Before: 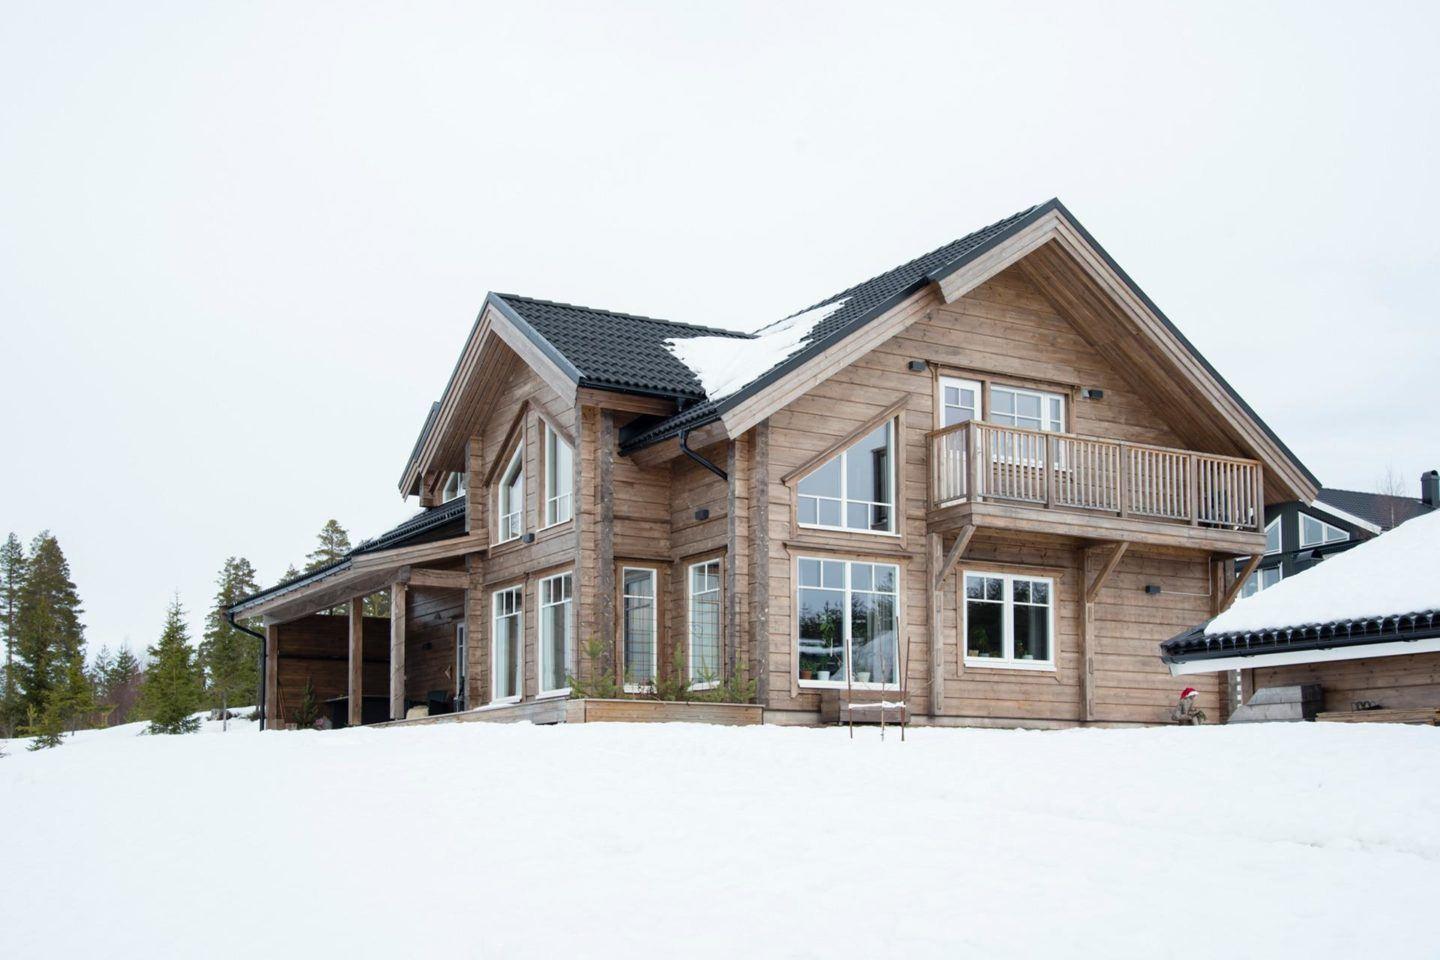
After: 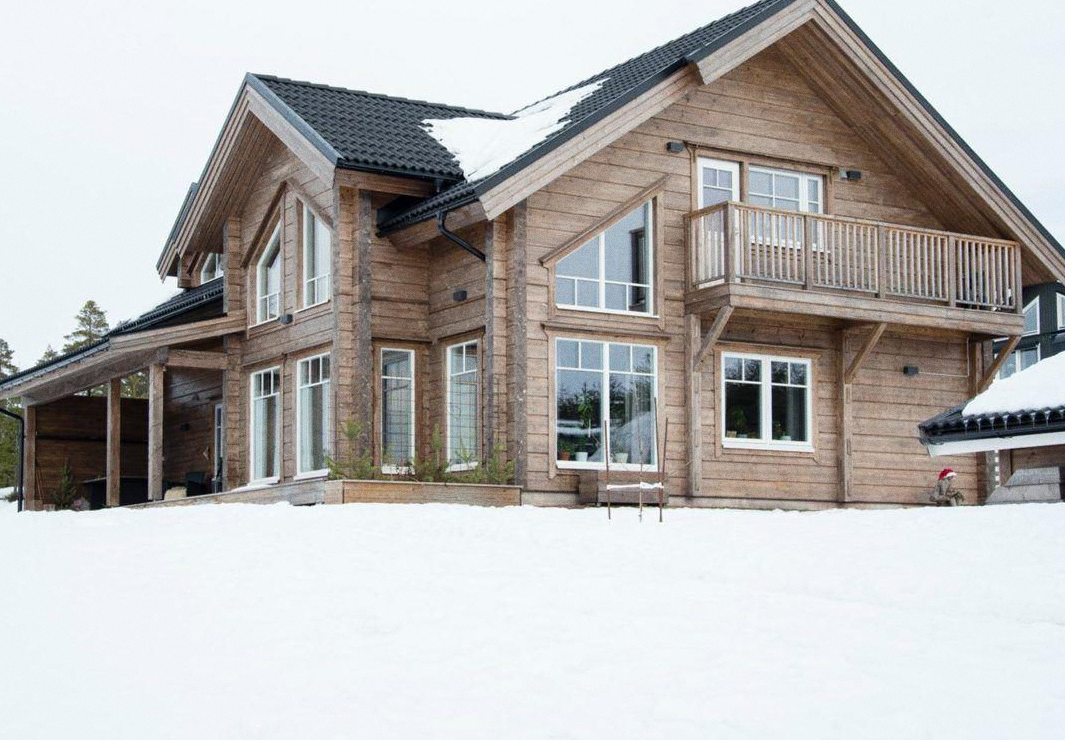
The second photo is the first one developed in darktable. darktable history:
grain: coarseness 0.09 ISO
crop: left 16.871%, top 22.857%, right 9.116%
